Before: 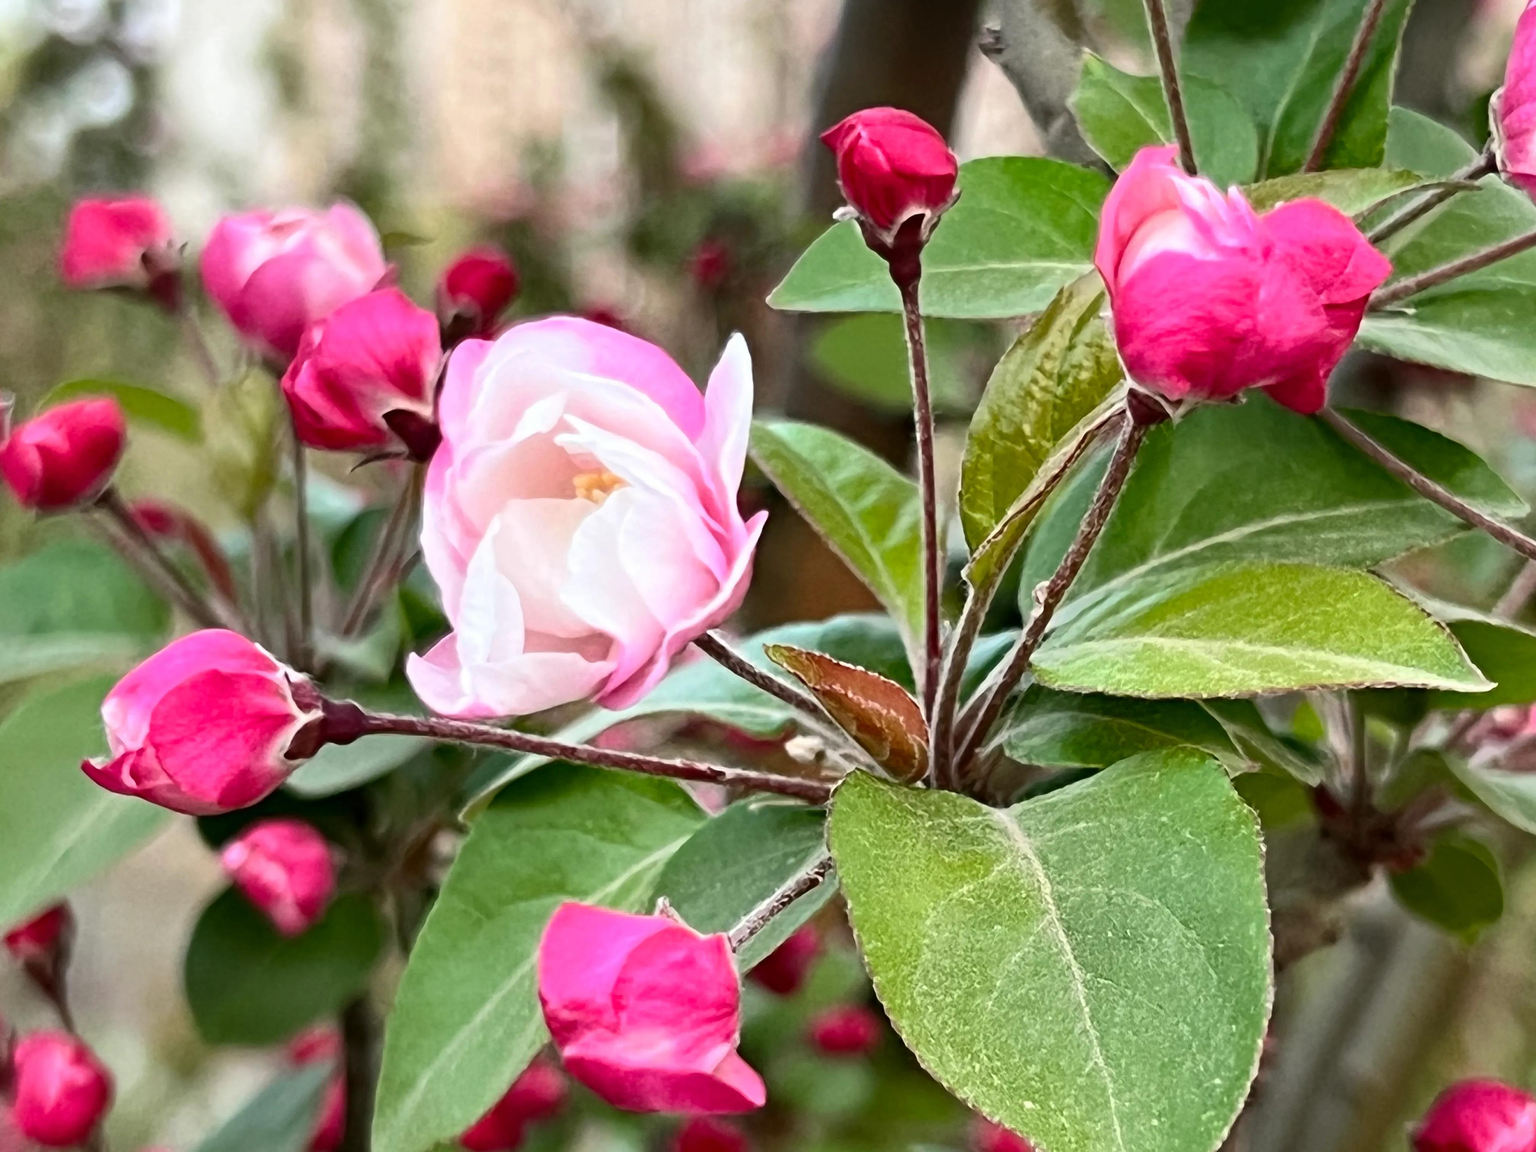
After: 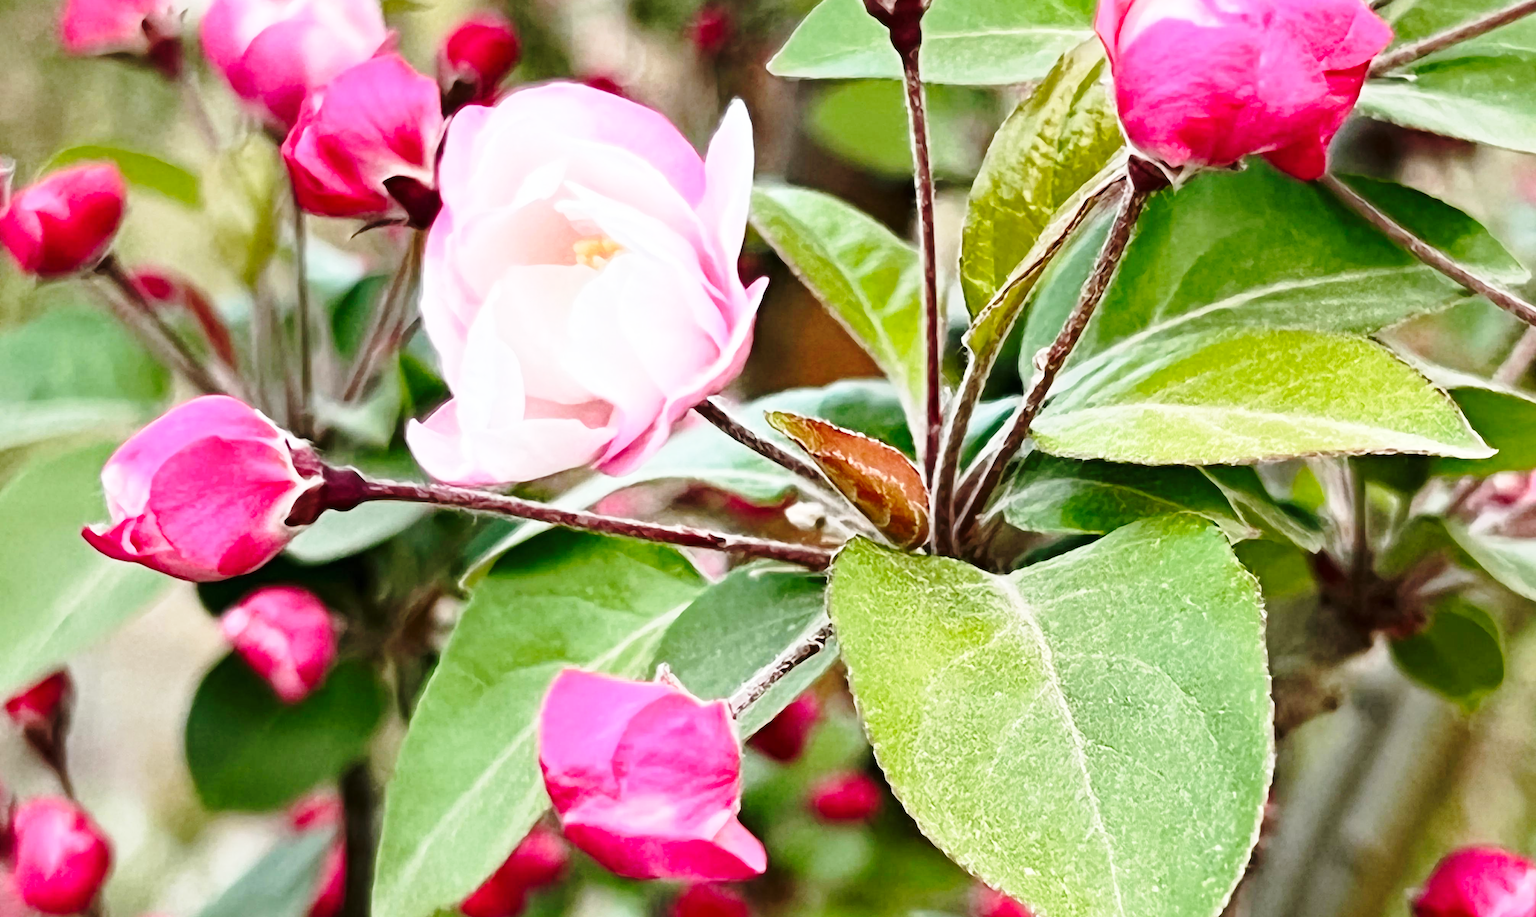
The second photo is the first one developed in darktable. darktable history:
crop and rotate: top 20.323%
base curve: curves: ch0 [(0, 0) (0.028, 0.03) (0.121, 0.232) (0.46, 0.748) (0.859, 0.968) (1, 1)], preserve colors none
